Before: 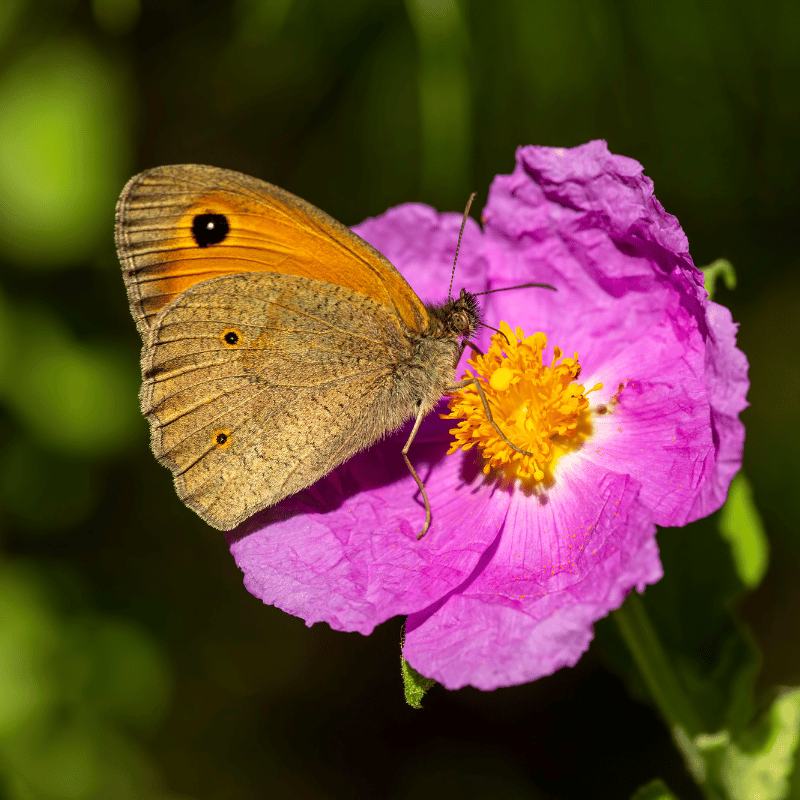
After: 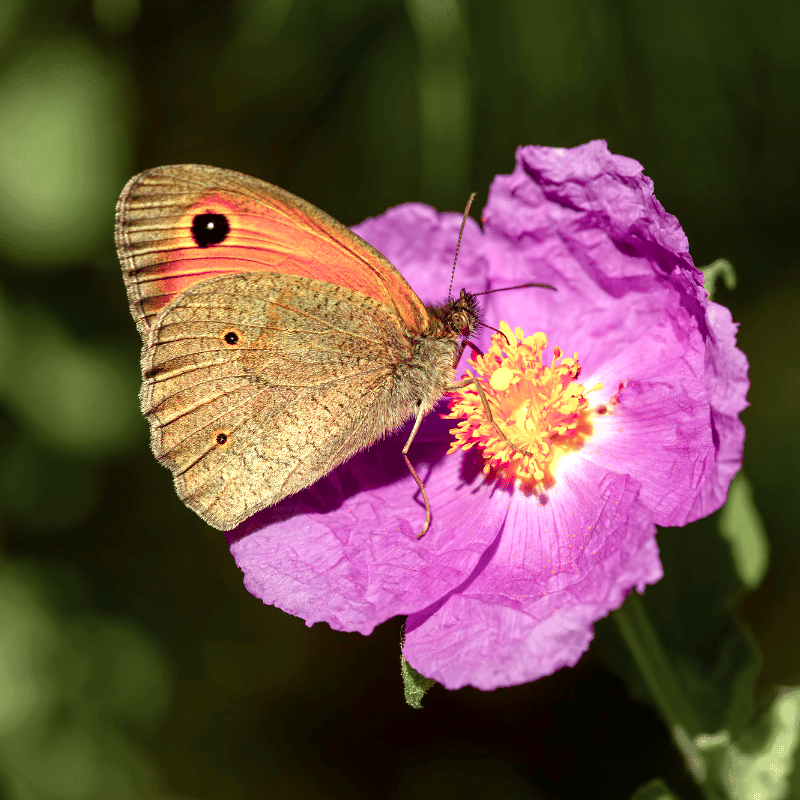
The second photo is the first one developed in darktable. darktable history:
color zones: curves: ch0 [(0, 0.533) (0.126, 0.533) (0.234, 0.533) (0.368, 0.357) (0.5, 0.5) (0.625, 0.5) (0.74, 0.637) (0.875, 0.5)]; ch1 [(0.004, 0.708) (0.129, 0.662) (0.25, 0.5) (0.375, 0.331) (0.496, 0.396) (0.625, 0.649) (0.739, 0.26) (0.875, 0.5) (1, 0.478)]; ch2 [(0, 0.409) (0.132, 0.403) (0.236, 0.558) (0.379, 0.448) (0.5, 0.5) (0.625, 0.5) (0.691, 0.39) (0.875, 0.5)]
color balance rgb: shadows lift › chroma 3.005%, shadows lift › hue 277.92°, linear chroma grading › shadows -7.226%, linear chroma grading › highlights -6.834%, linear chroma grading › global chroma -10.184%, linear chroma grading › mid-tones -8.087%, perceptual saturation grading › global saturation 0.624%, perceptual saturation grading › highlights -24.718%, perceptual saturation grading › shadows 29.28%, perceptual brilliance grading › global brilliance 10.856%
